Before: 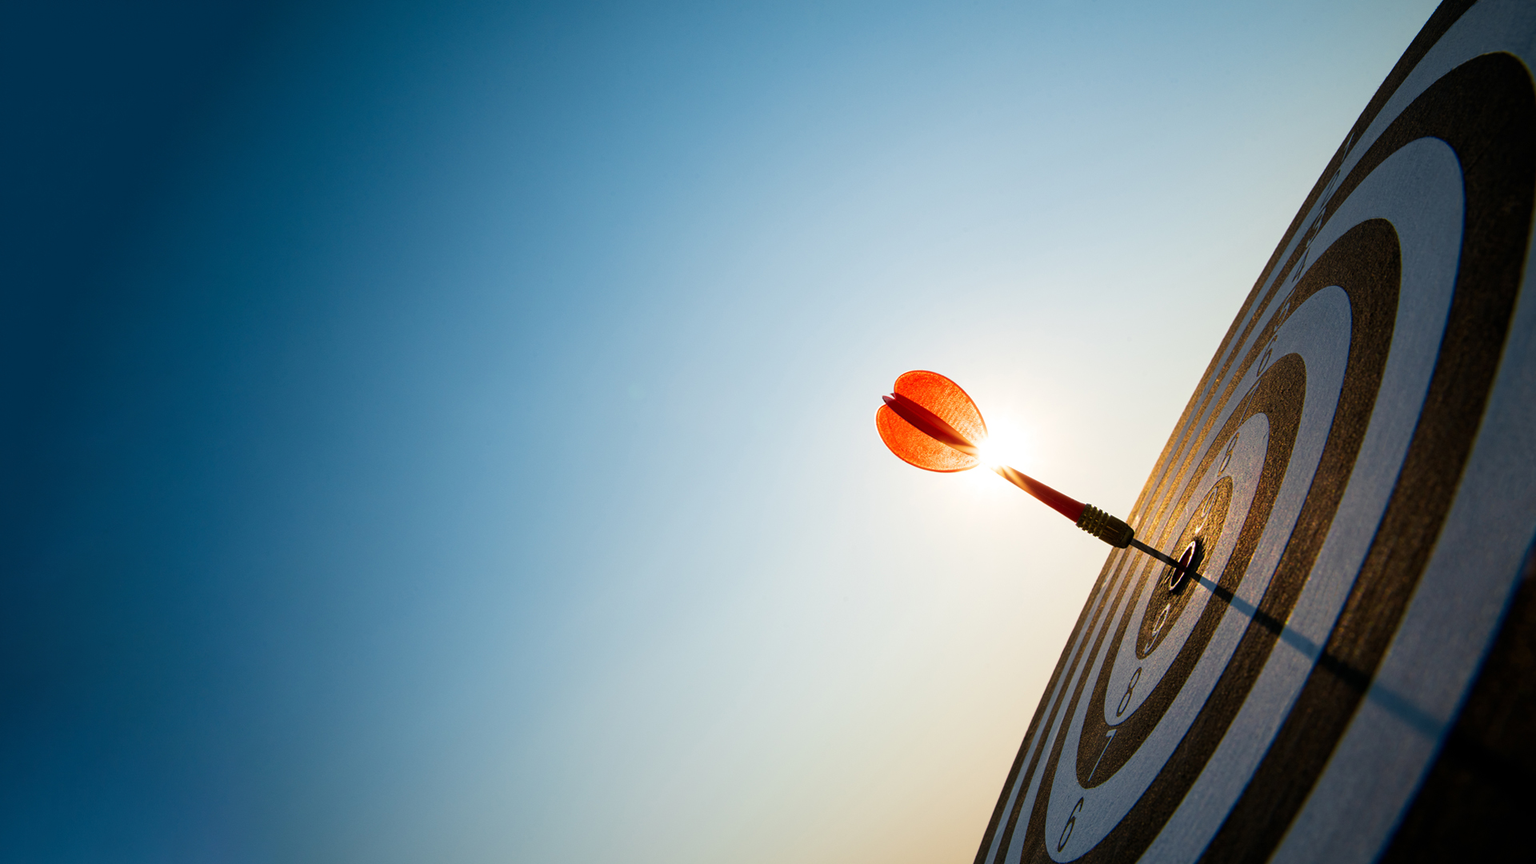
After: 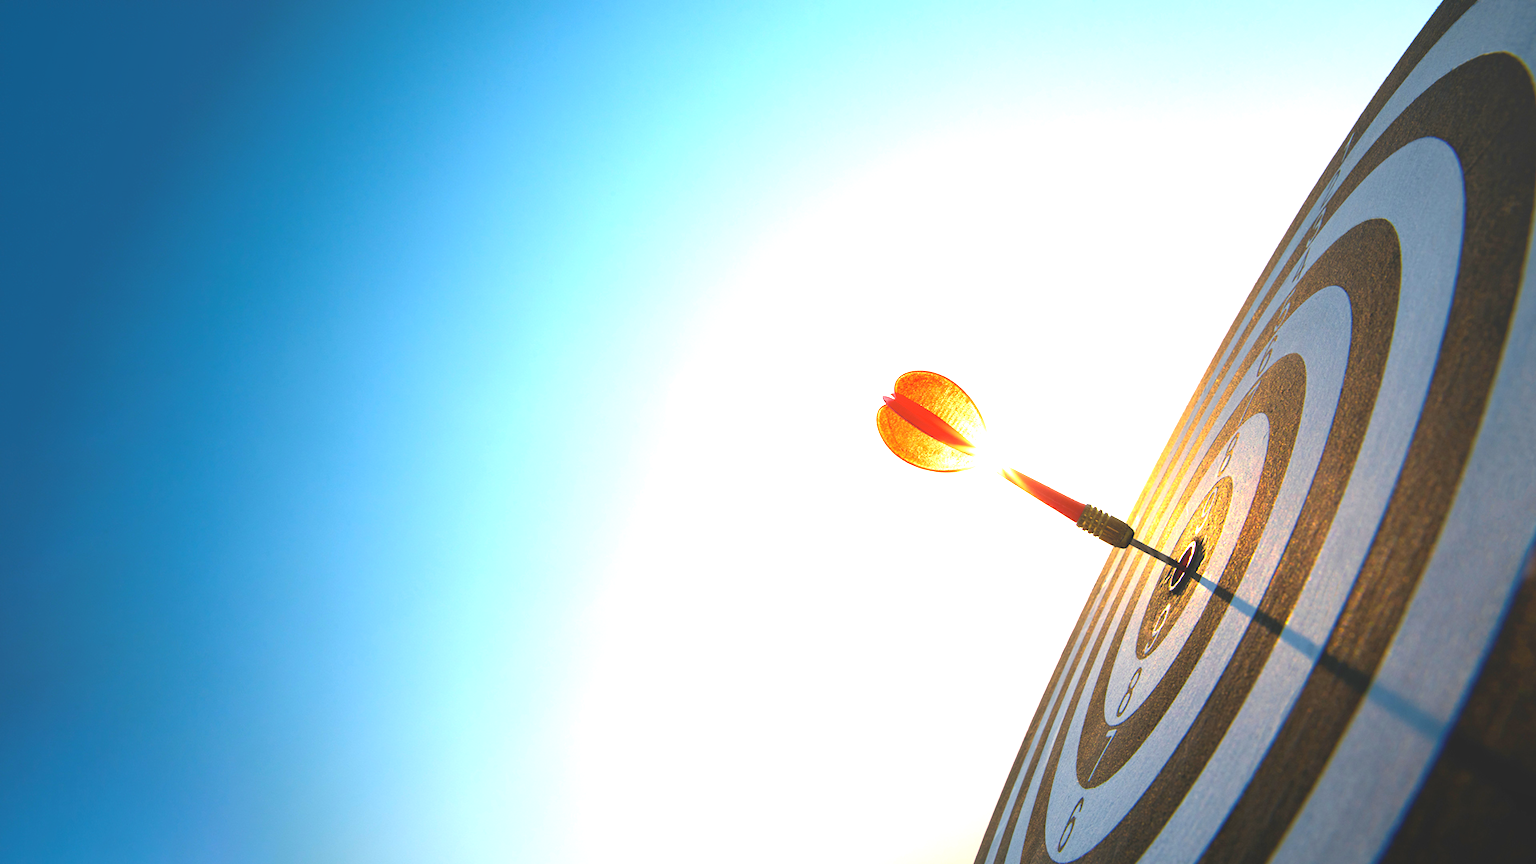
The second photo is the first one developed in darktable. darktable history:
exposure: black level correction 0, exposure 1.668 EV, compensate highlight preservation false
local contrast: detail 70%
